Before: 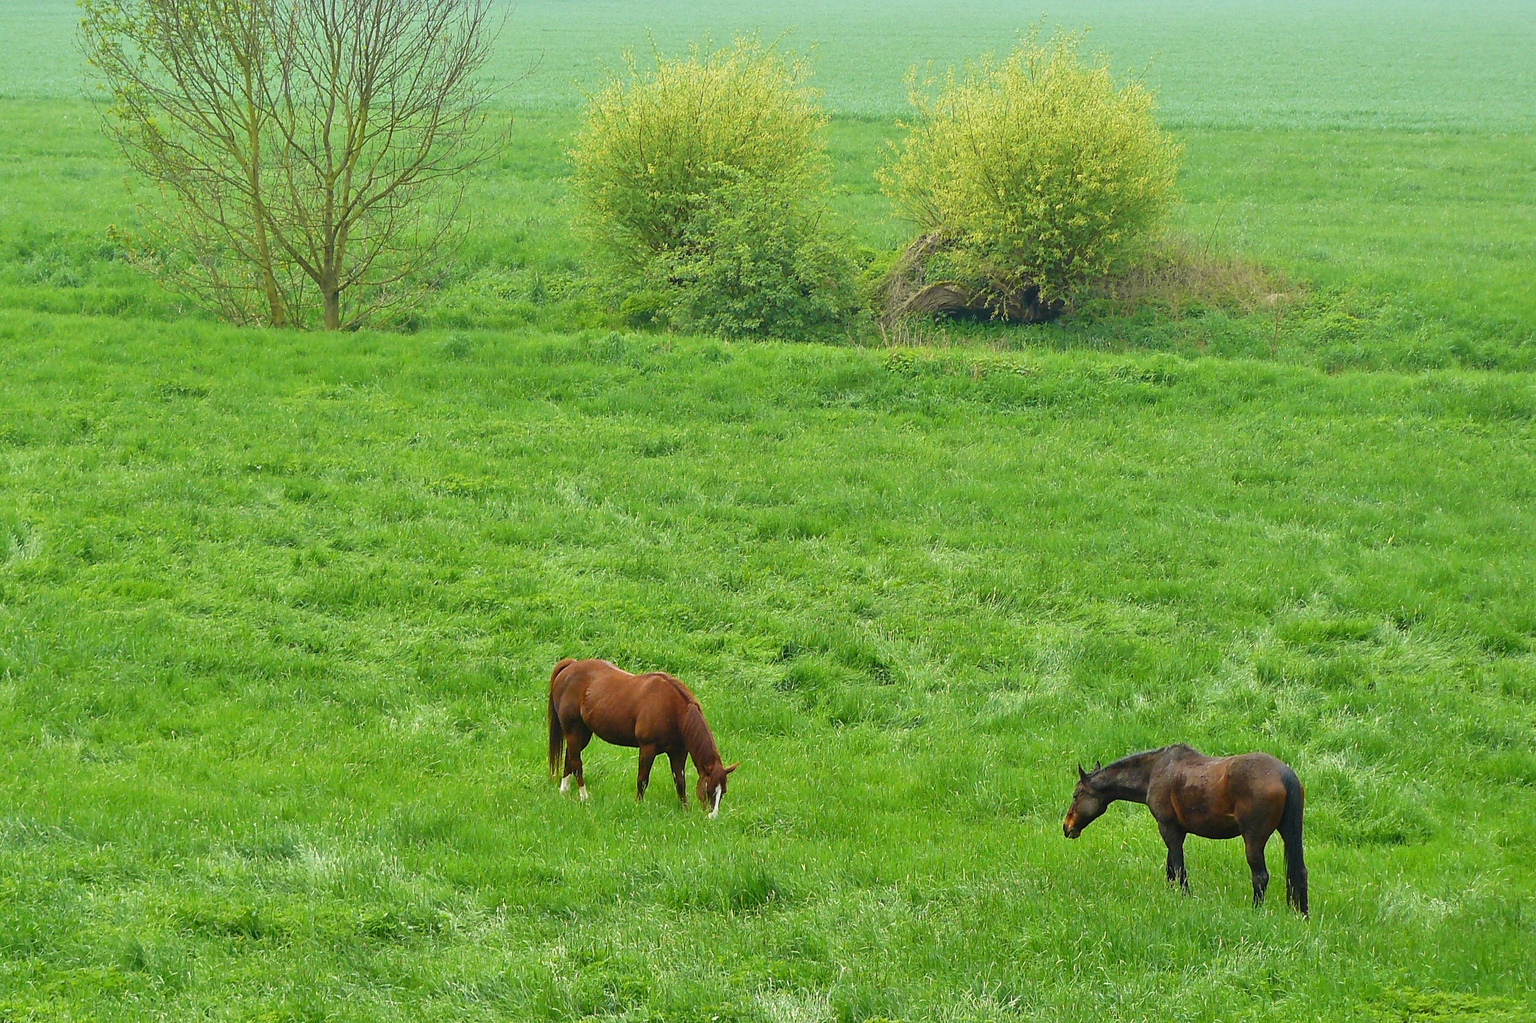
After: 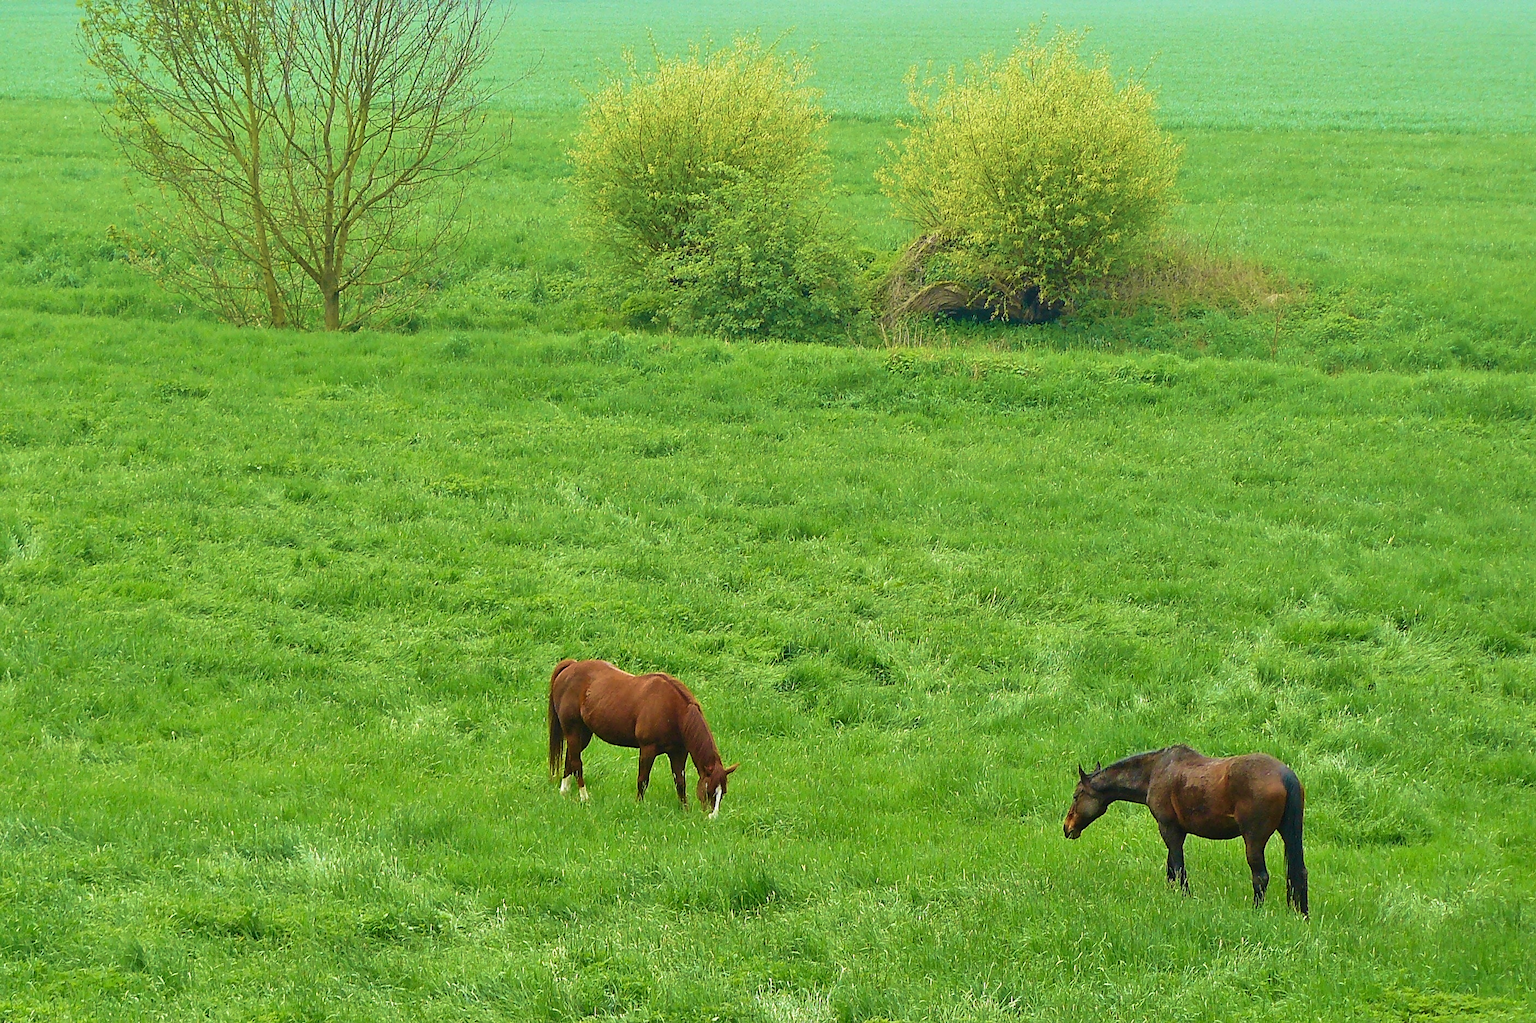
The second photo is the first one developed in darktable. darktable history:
velvia: strength 45%
sharpen: amount 0.2
